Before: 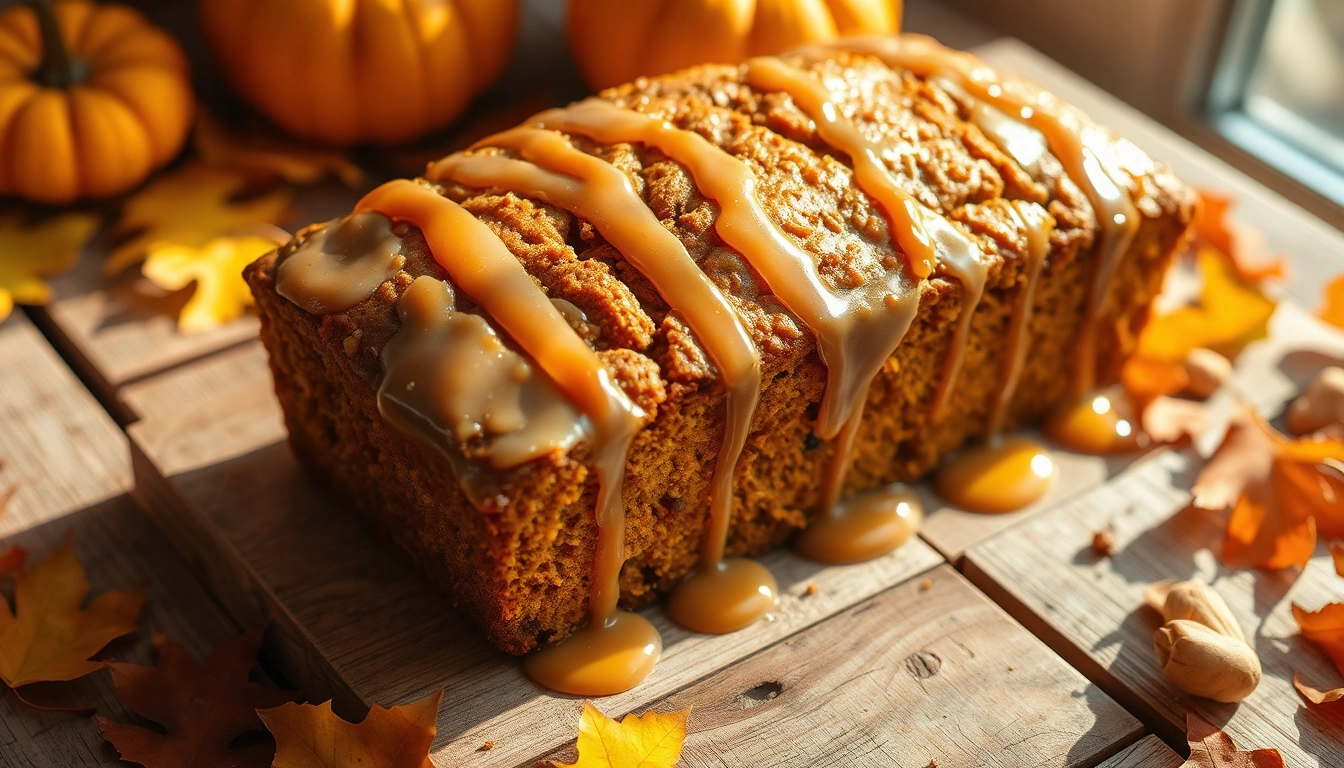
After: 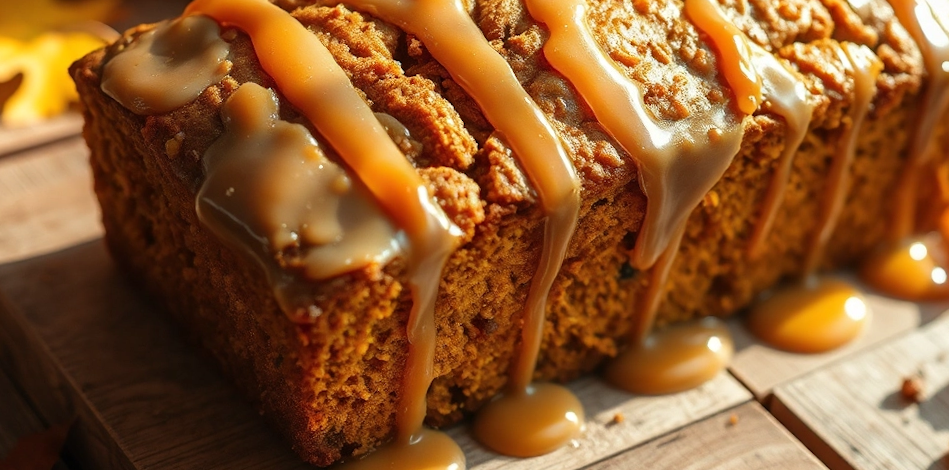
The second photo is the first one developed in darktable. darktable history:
tone equalizer: on, module defaults
crop and rotate: angle -3.37°, left 9.79%, top 20.73%, right 12.42%, bottom 11.82%
